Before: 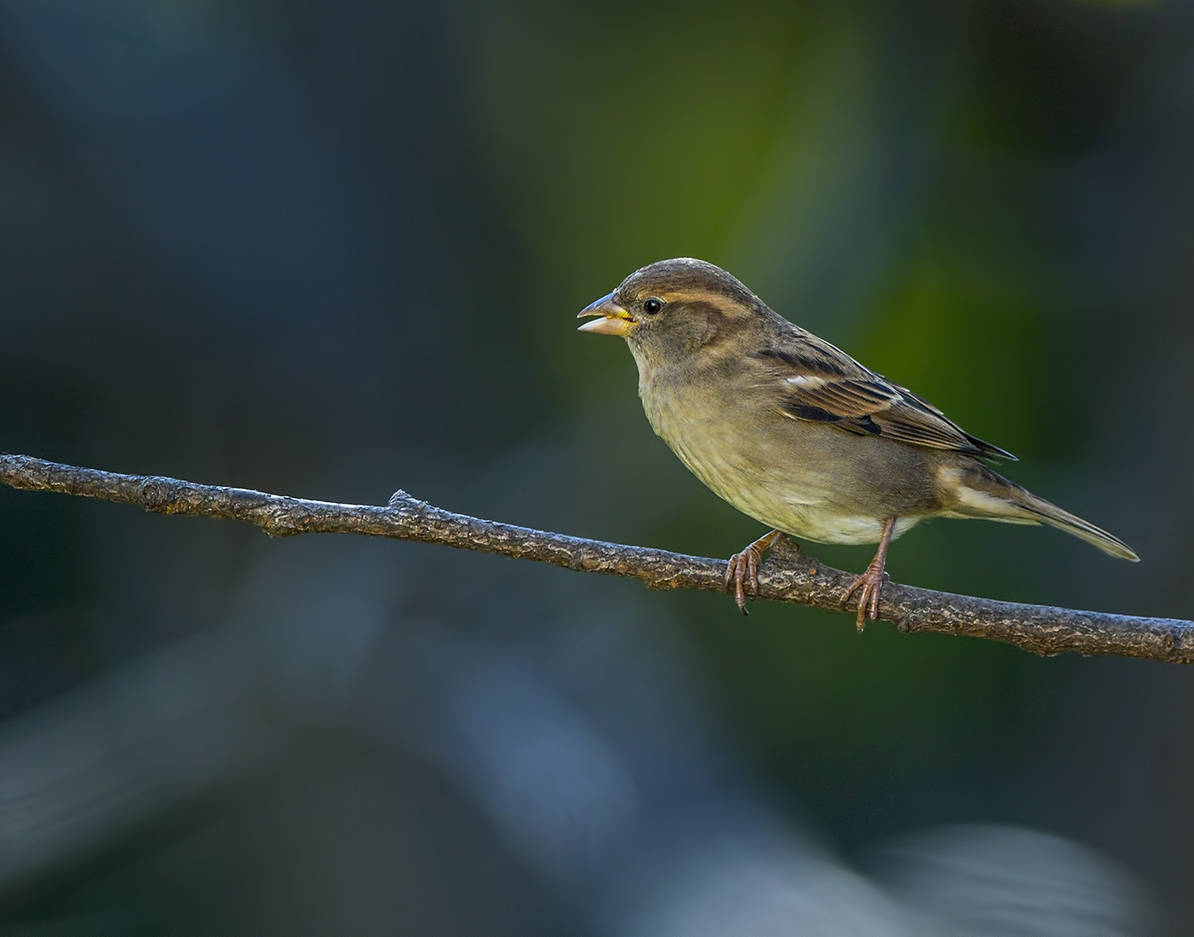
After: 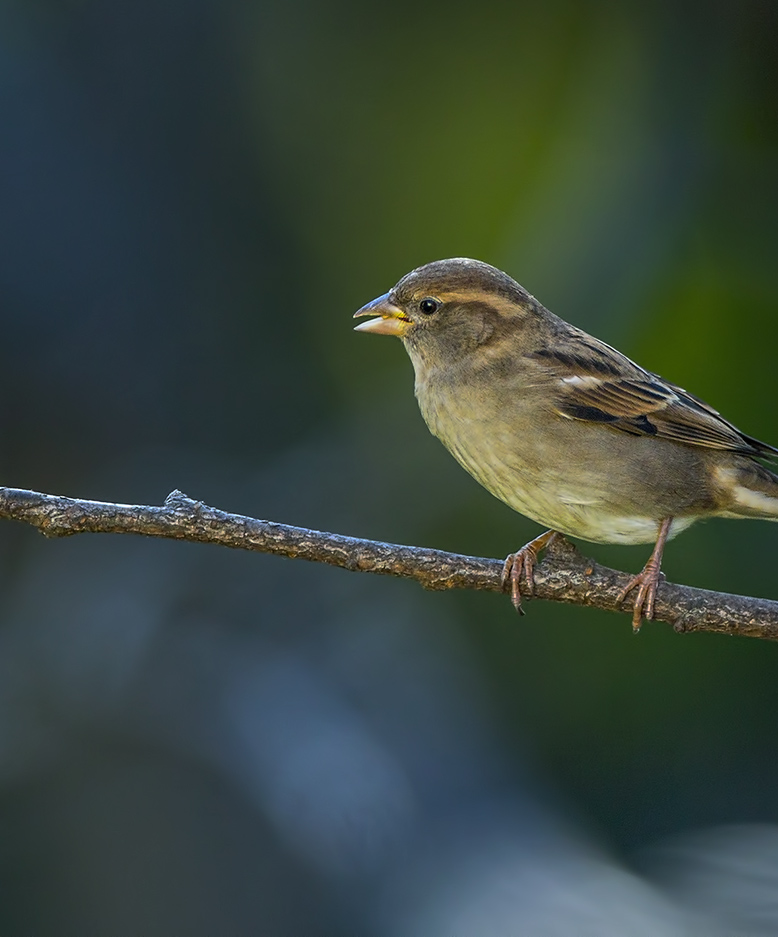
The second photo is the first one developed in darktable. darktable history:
crop and rotate: left 18.764%, right 16.021%
